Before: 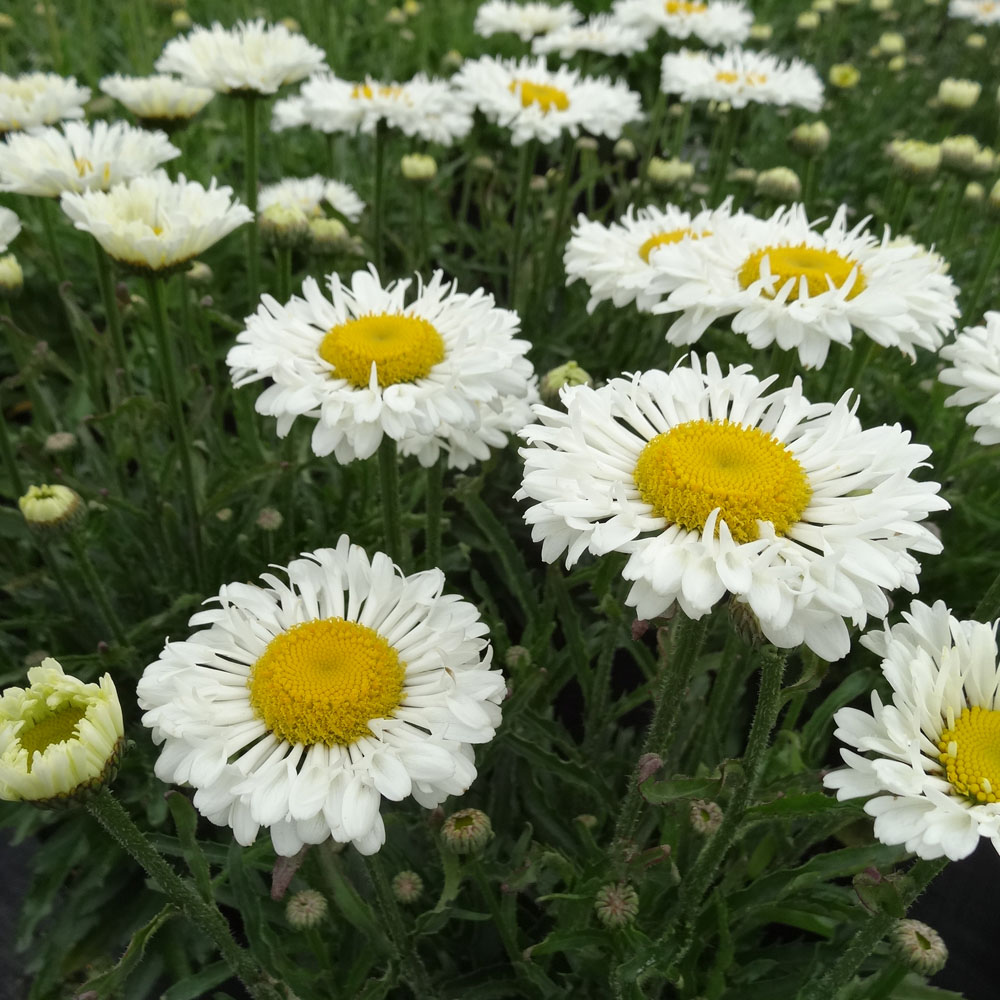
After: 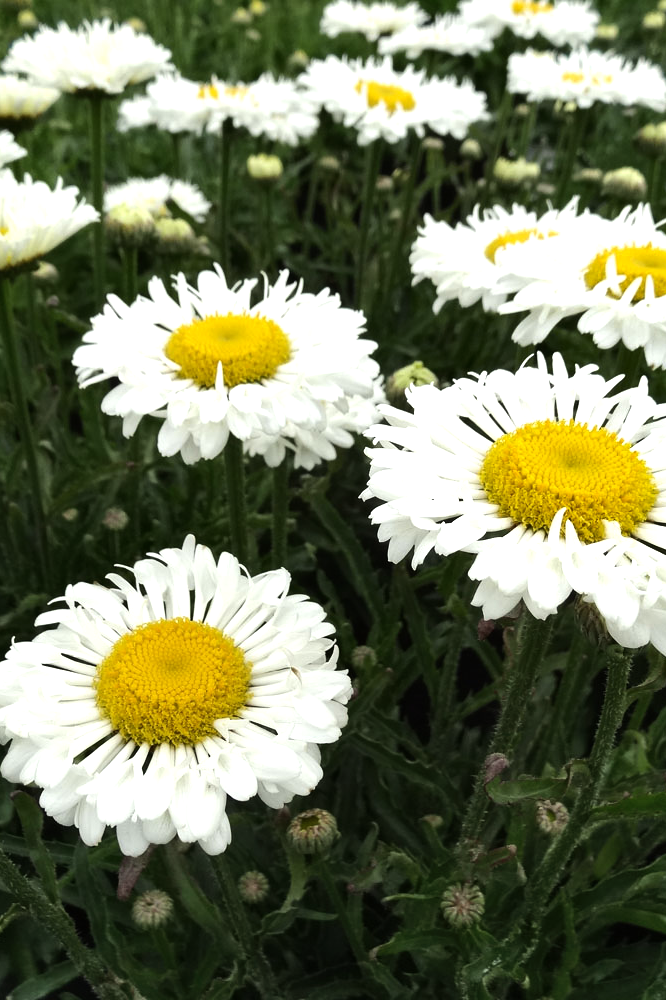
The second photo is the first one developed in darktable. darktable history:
shadows and highlights: shadows 35, highlights -35, soften with gaussian
crop: left 15.419%, right 17.914%
tone equalizer: -8 EV -0.75 EV, -7 EV -0.7 EV, -6 EV -0.6 EV, -5 EV -0.4 EV, -3 EV 0.4 EV, -2 EV 0.6 EV, -1 EV 0.7 EV, +0 EV 0.75 EV, edges refinement/feathering 500, mask exposure compensation -1.57 EV, preserve details no
